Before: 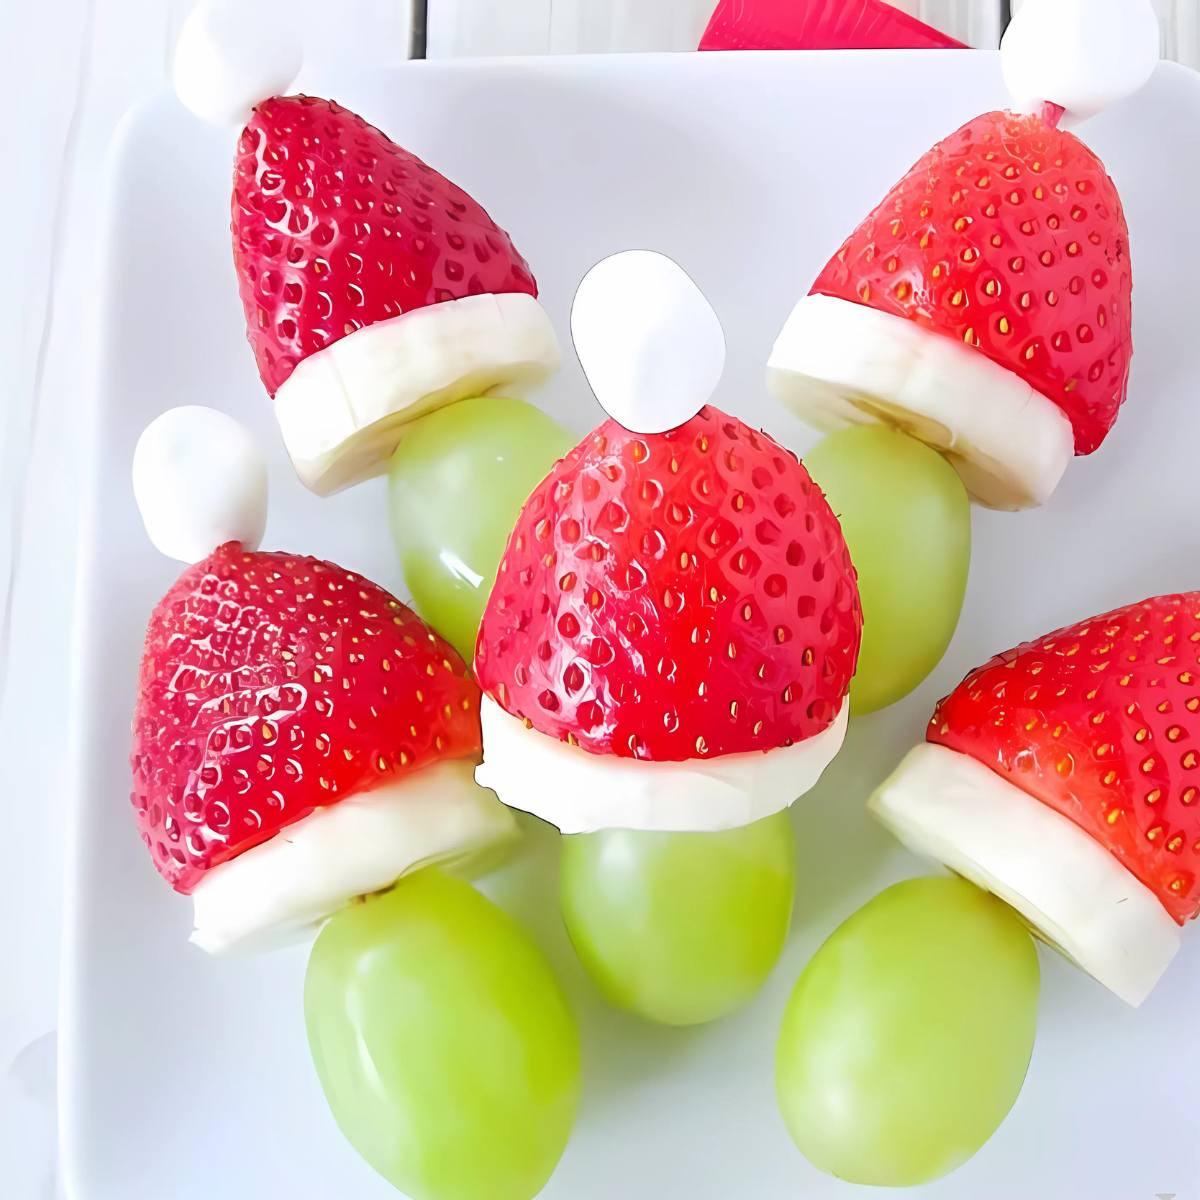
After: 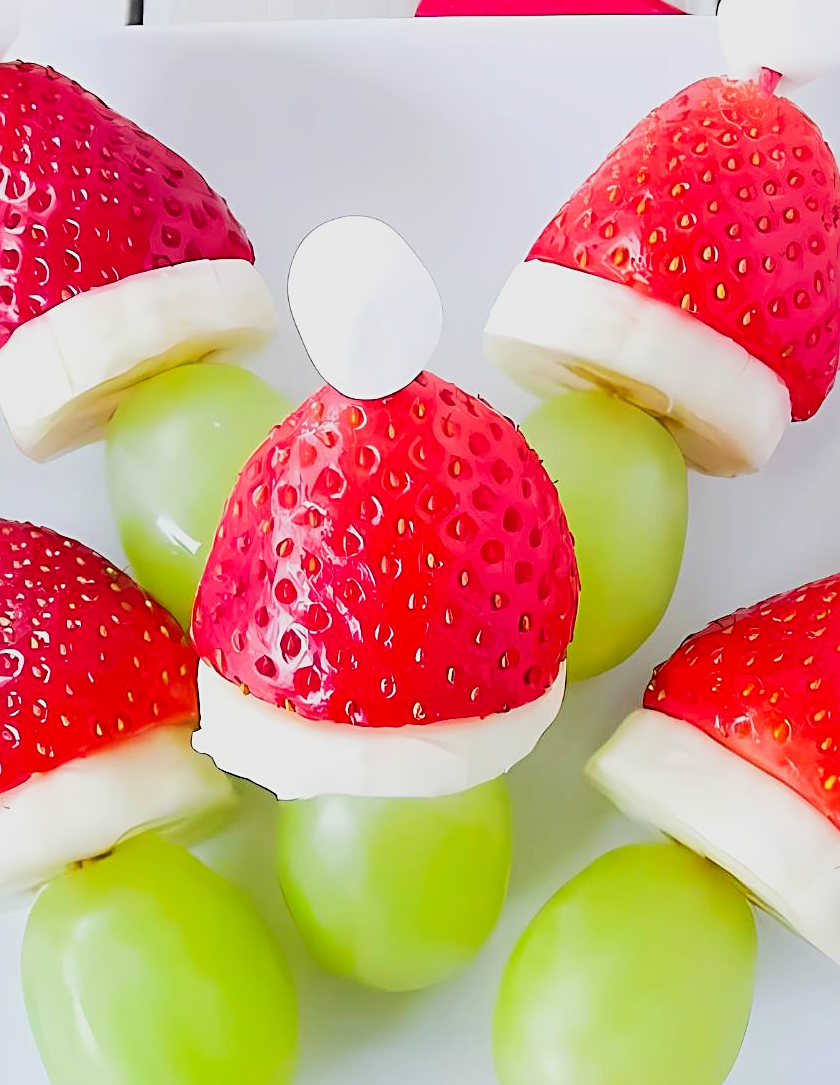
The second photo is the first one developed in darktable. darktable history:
contrast brightness saturation: contrast 0.037, saturation 0.156
crop and rotate: left 23.601%, top 2.874%, right 6.323%, bottom 6.688%
sharpen: on, module defaults
tone equalizer: edges refinement/feathering 500, mask exposure compensation -1.57 EV, preserve details no
filmic rgb: black relative exposure -5.08 EV, white relative exposure 3.54 EV, hardness 3.18, contrast 1.202, highlights saturation mix -30.58%, iterations of high-quality reconstruction 0
